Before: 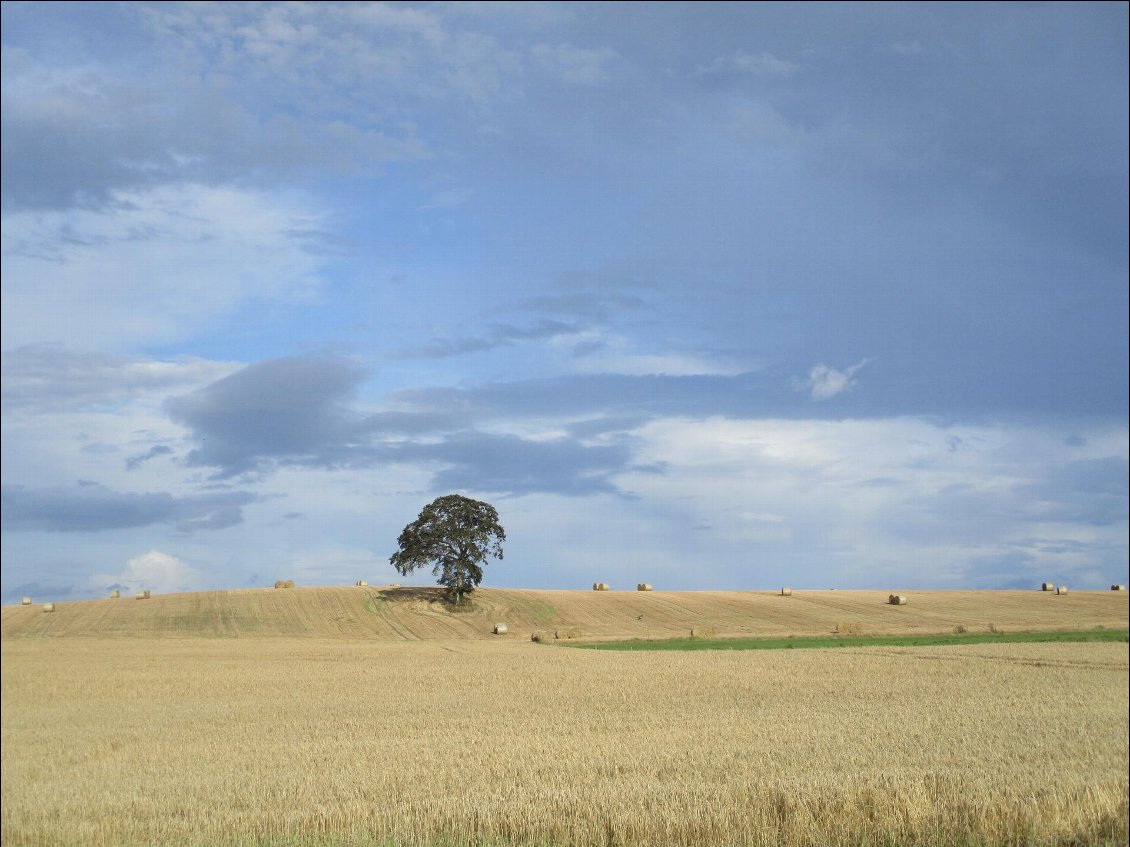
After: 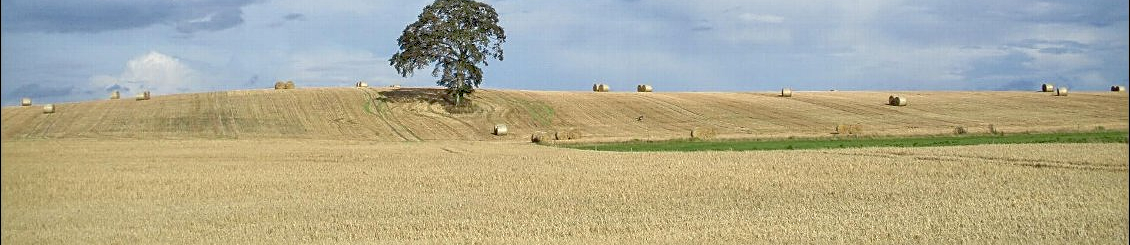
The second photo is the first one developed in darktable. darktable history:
crop and rotate: top 59.078%, bottom 11.907%
tone equalizer: -7 EV 0.148 EV, -6 EV 0.577 EV, -5 EV 1.17 EV, -4 EV 1.33 EV, -3 EV 1.12 EV, -2 EV 0.6 EV, -1 EV 0.165 EV
sharpen: on, module defaults
local contrast: detail 130%
exposure: black level correction 0.009, compensate exposure bias true, compensate highlight preservation false
